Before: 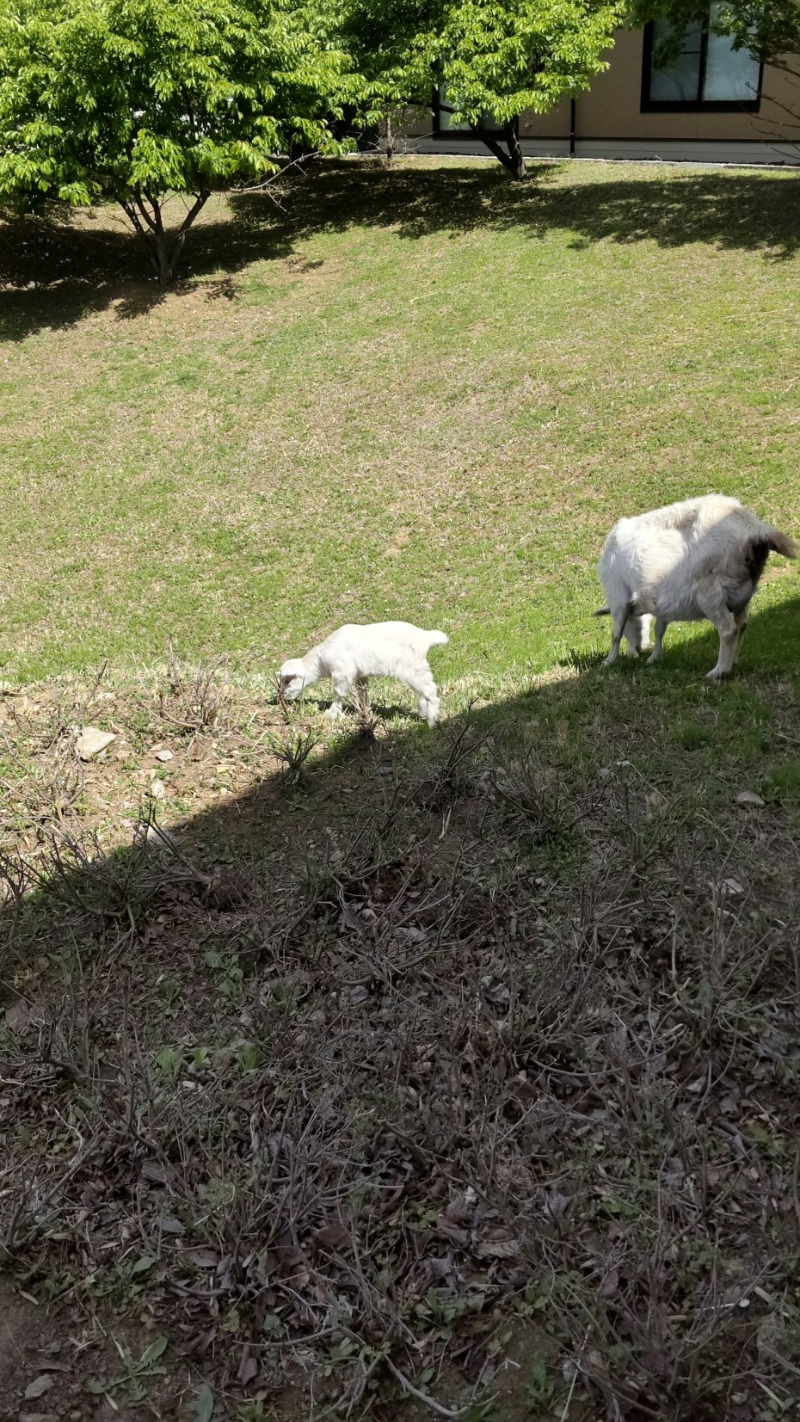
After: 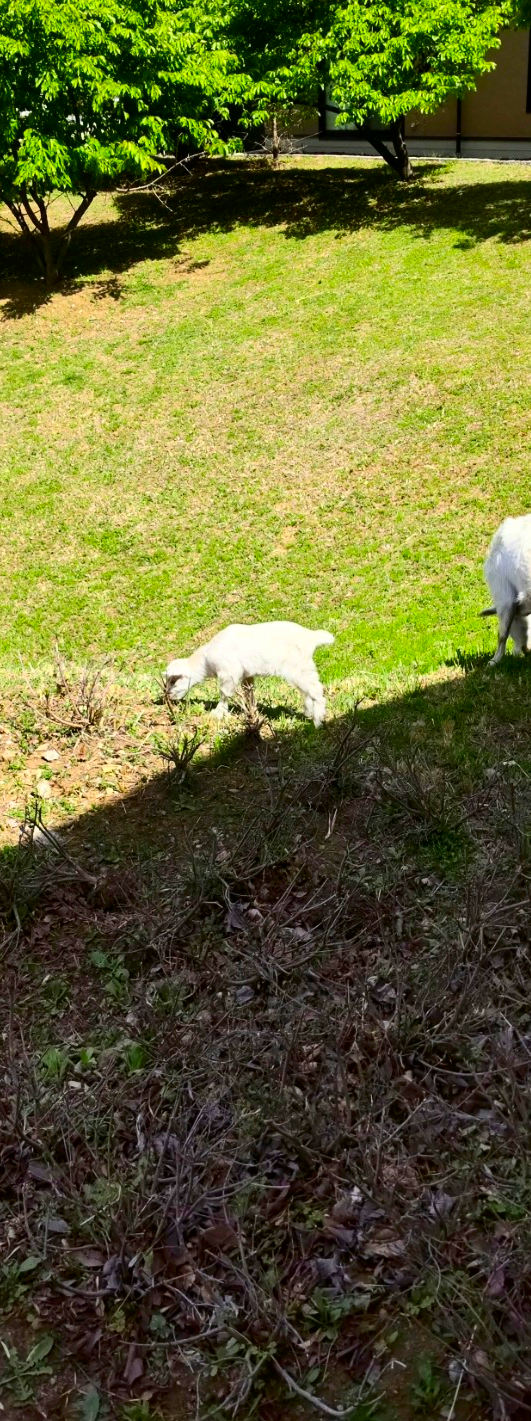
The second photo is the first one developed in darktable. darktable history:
crop and rotate: left 14.338%, right 19.172%
contrast brightness saturation: contrast 0.258, brightness 0.022, saturation 0.87
